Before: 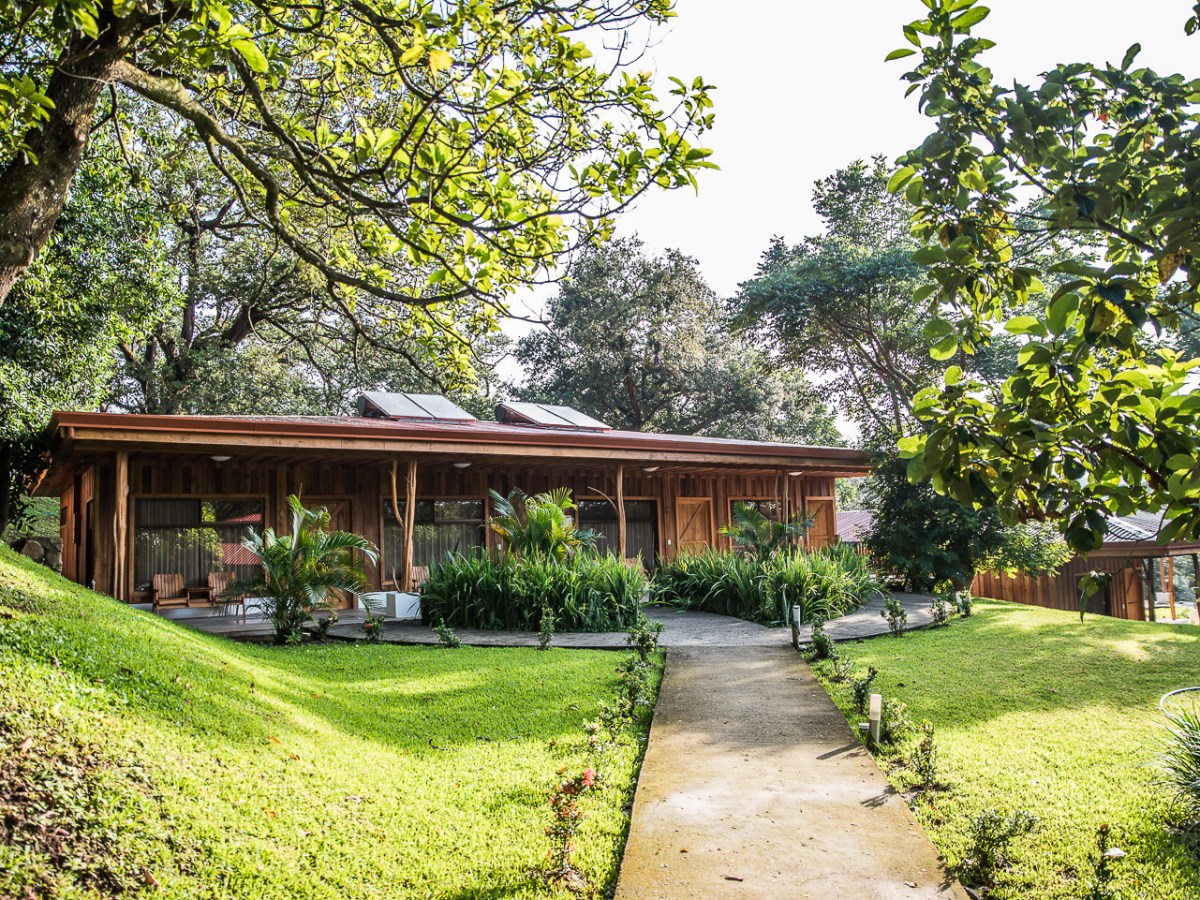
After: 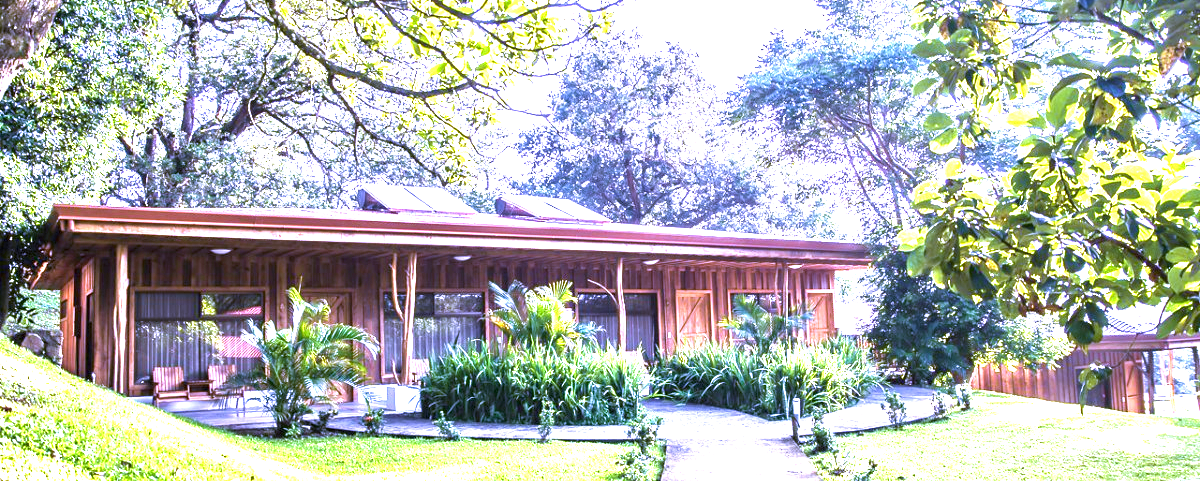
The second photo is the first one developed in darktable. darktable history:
crop and rotate: top 23.043%, bottom 23.437%
exposure: exposure 2.003 EV, compensate highlight preservation false
white balance: red 0.98, blue 1.61
velvia: on, module defaults
